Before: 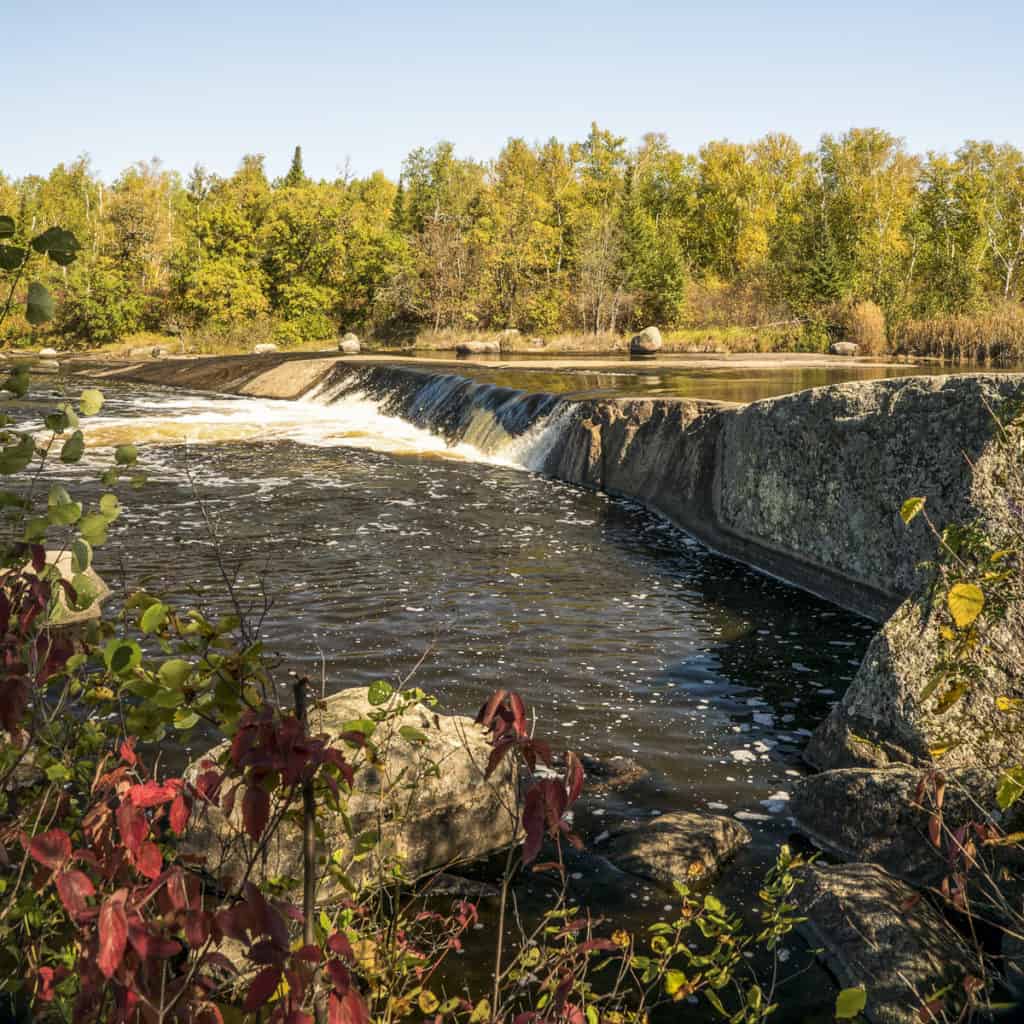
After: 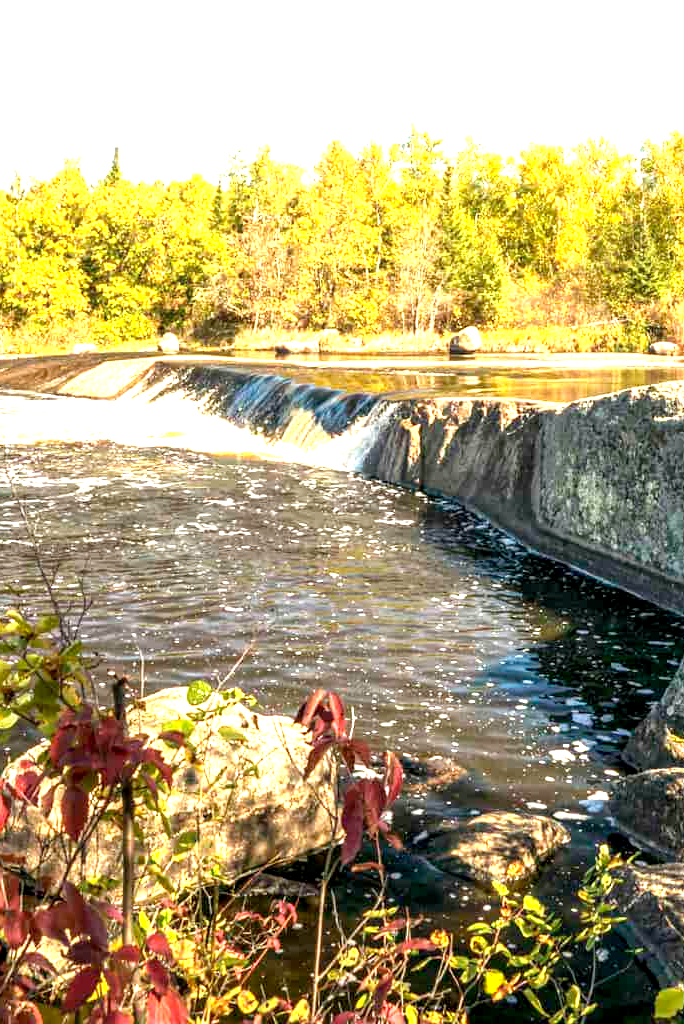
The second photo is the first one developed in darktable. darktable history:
crop and rotate: left 17.732%, right 15.423%
exposure: black level correction 0.001, exposure 1.735 EV, compensate highlight preservation false
